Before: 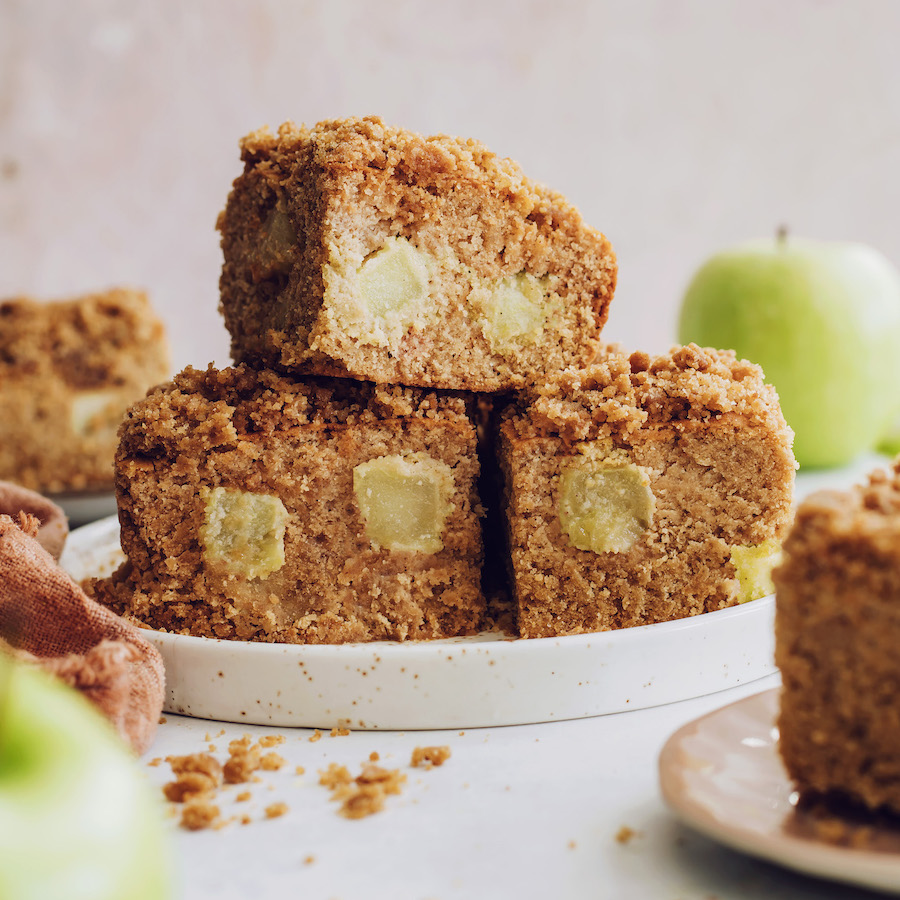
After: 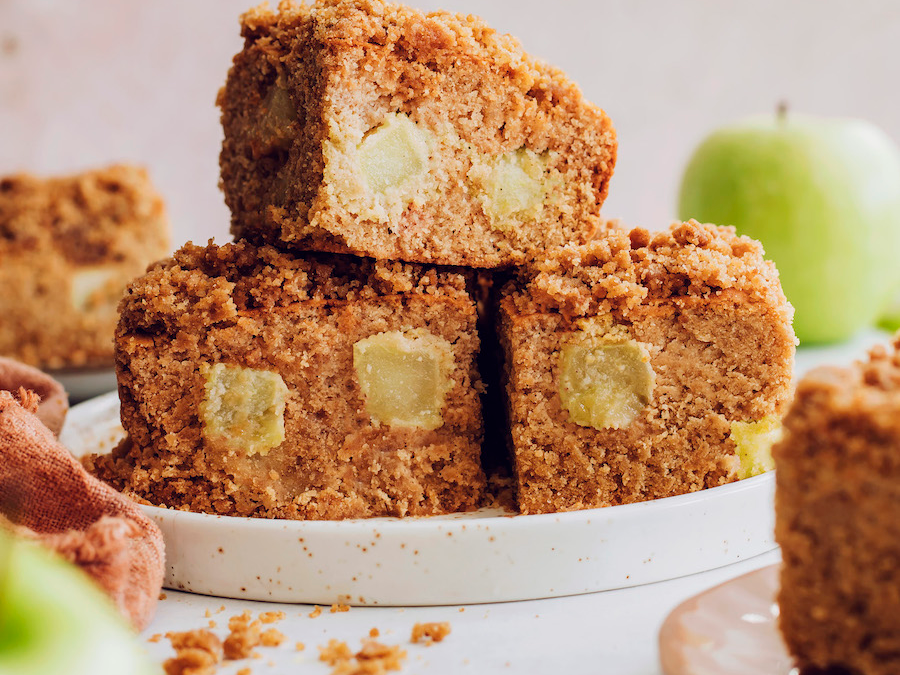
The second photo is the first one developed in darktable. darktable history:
base curve: exposure shift 0, preserve colors none
crop: top 13.819%, bottom 11.169%
